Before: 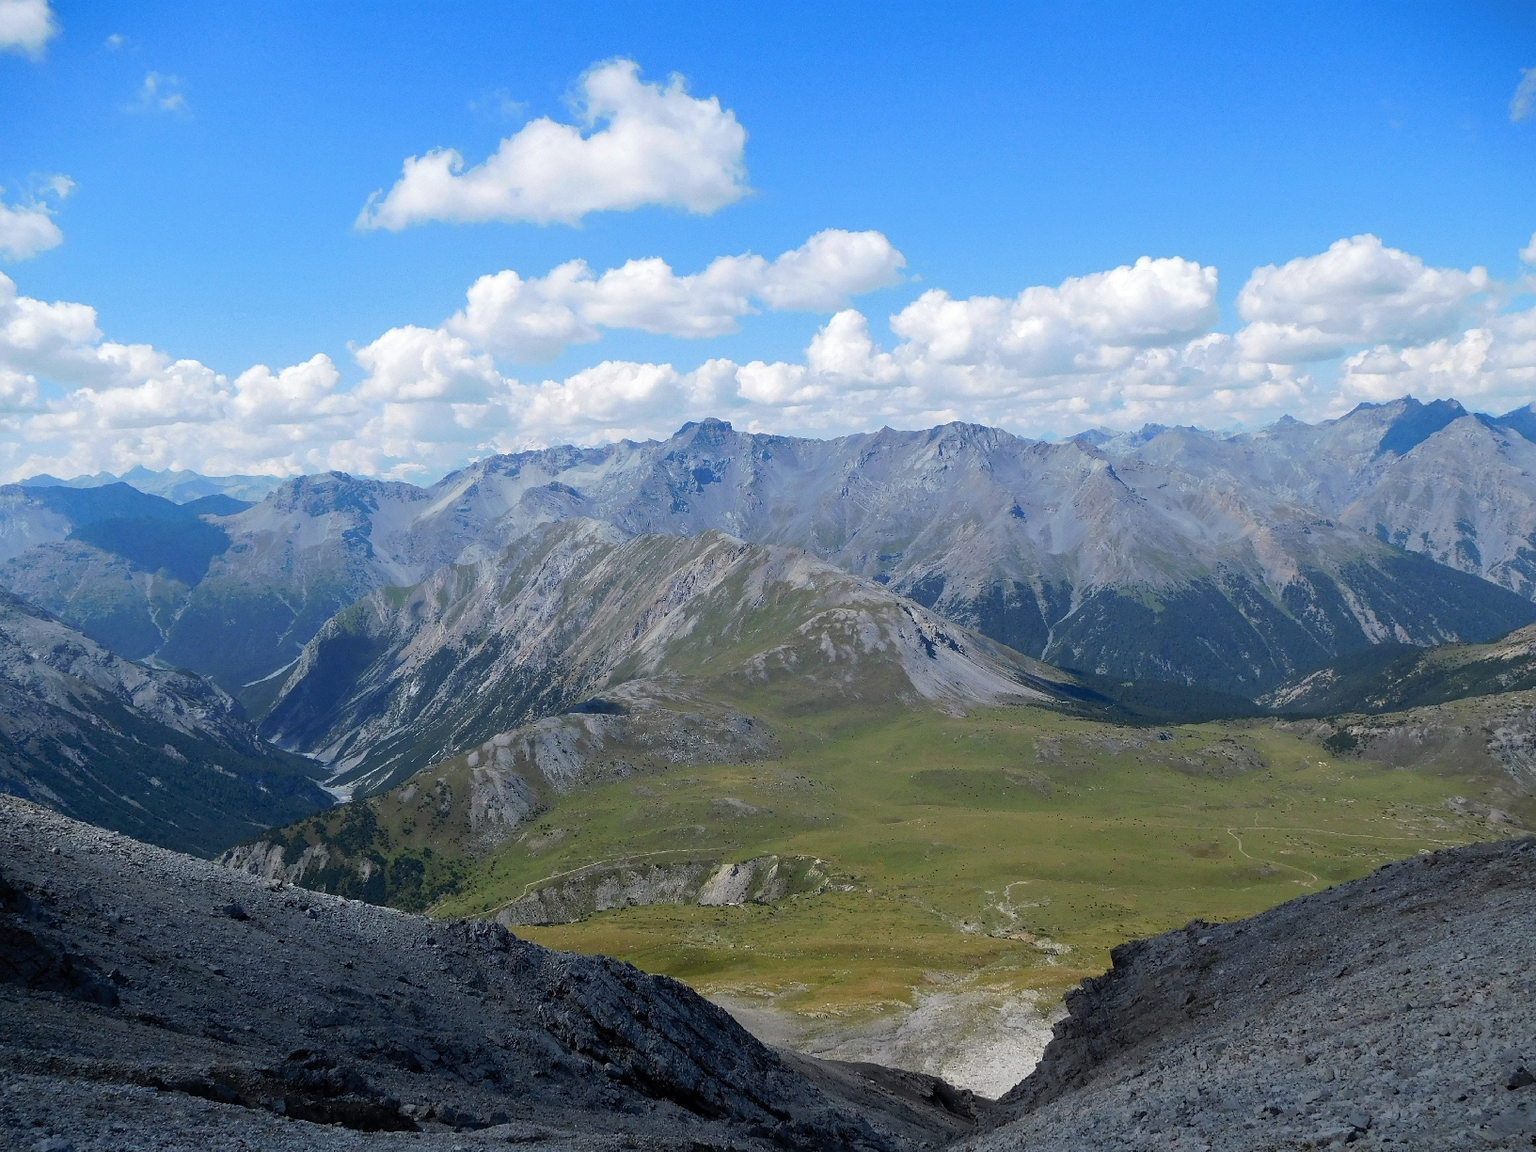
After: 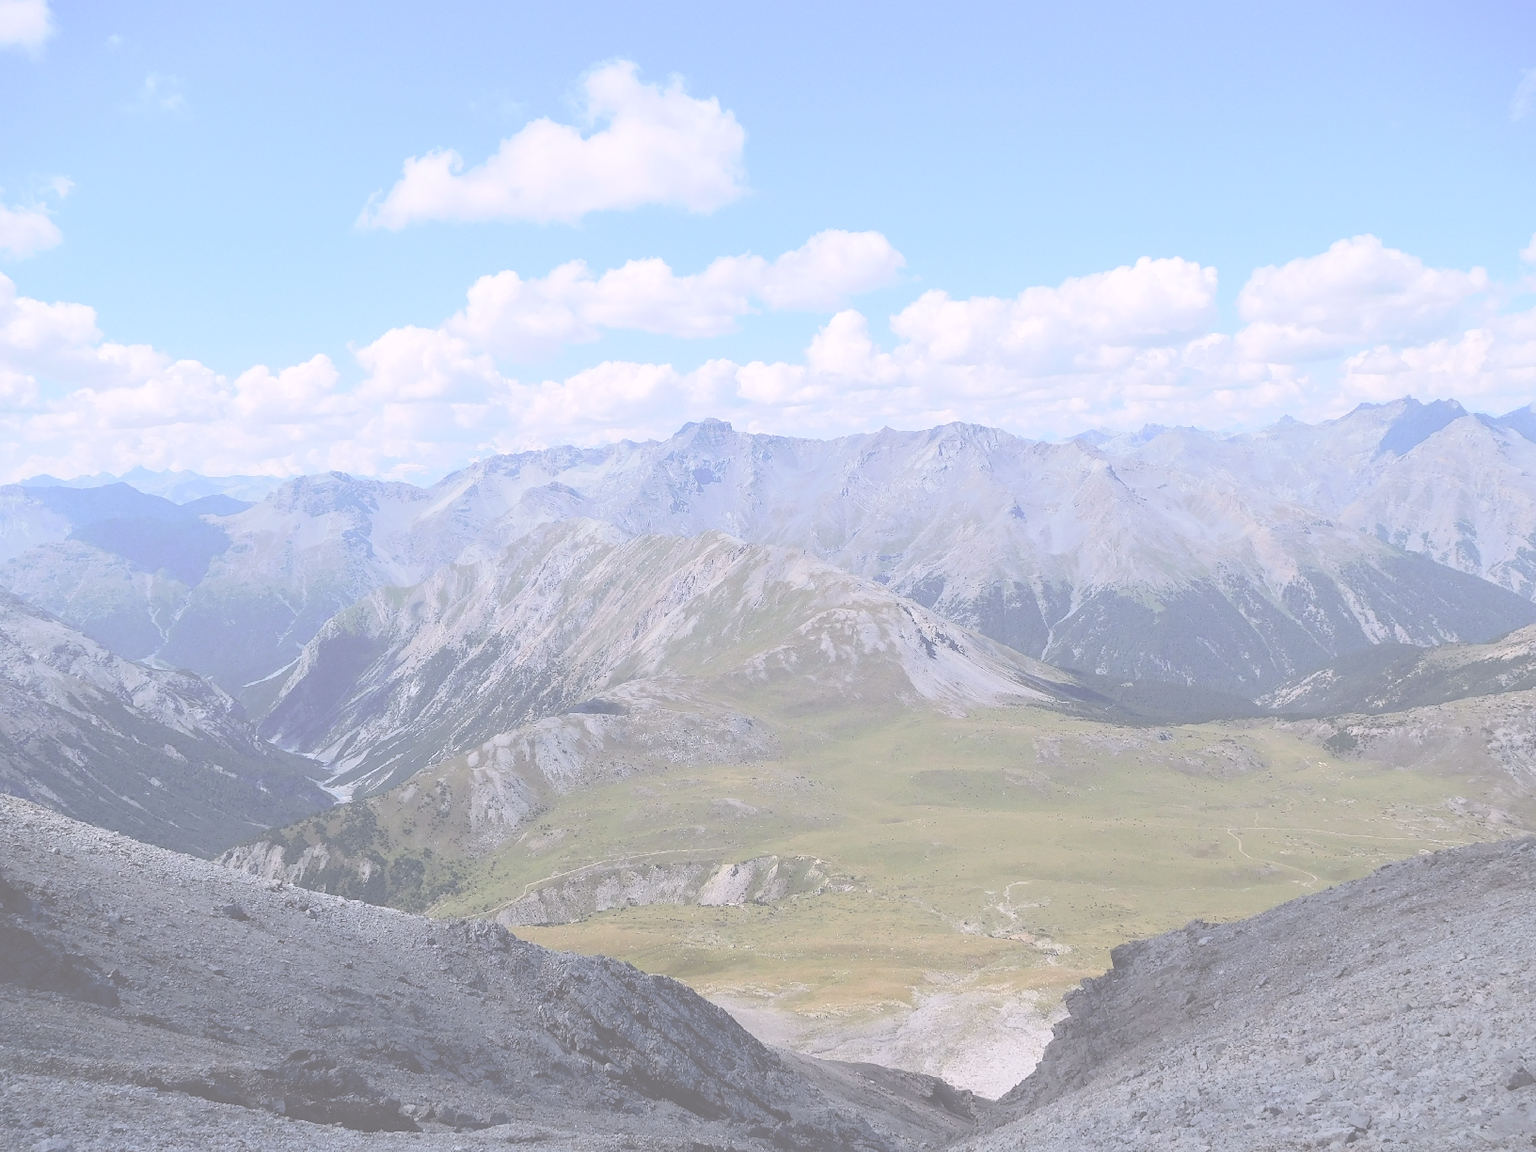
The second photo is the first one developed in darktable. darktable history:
tone equalizer: -8 EV -0.75 EV, -7 EV -0.7 EV, -6 EV -0.6 EV, -5 EV -0.4 EV, -3 EV 0.4 EV, -2 EV 0.6 EV, -1 EV 0.7 EV, +0 EV 0.75 EV, edges refinement/feathering 500, mask exposure compensation -1.57 EV, preserve details no
contrast brightness saturation: contrast -0.32, brightness 0.75, saturation -0.78
color correction: highlights a* 1.59, highlights b* -1.7, saturation 2.48
